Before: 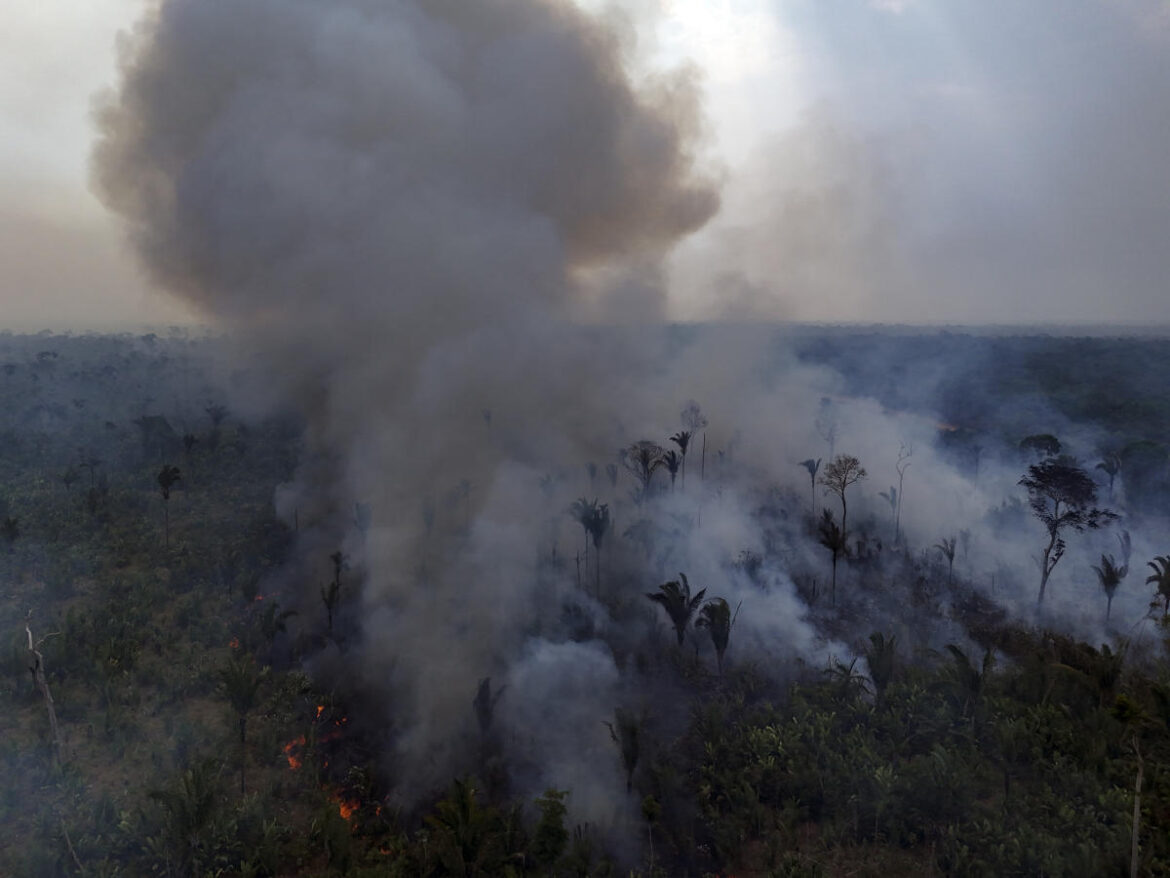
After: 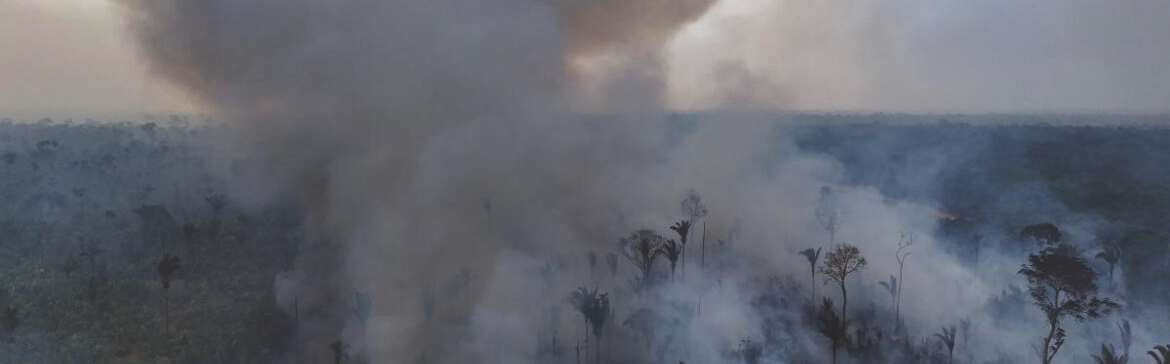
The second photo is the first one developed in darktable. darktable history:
local contrast: on, module defaults
exposure: black level correction -0.032, compensate highlight preservation false
tone equalizer: mask exposure compensation -0.485 EV
crop and rotate: top 24.038%, bottom 34.464%
